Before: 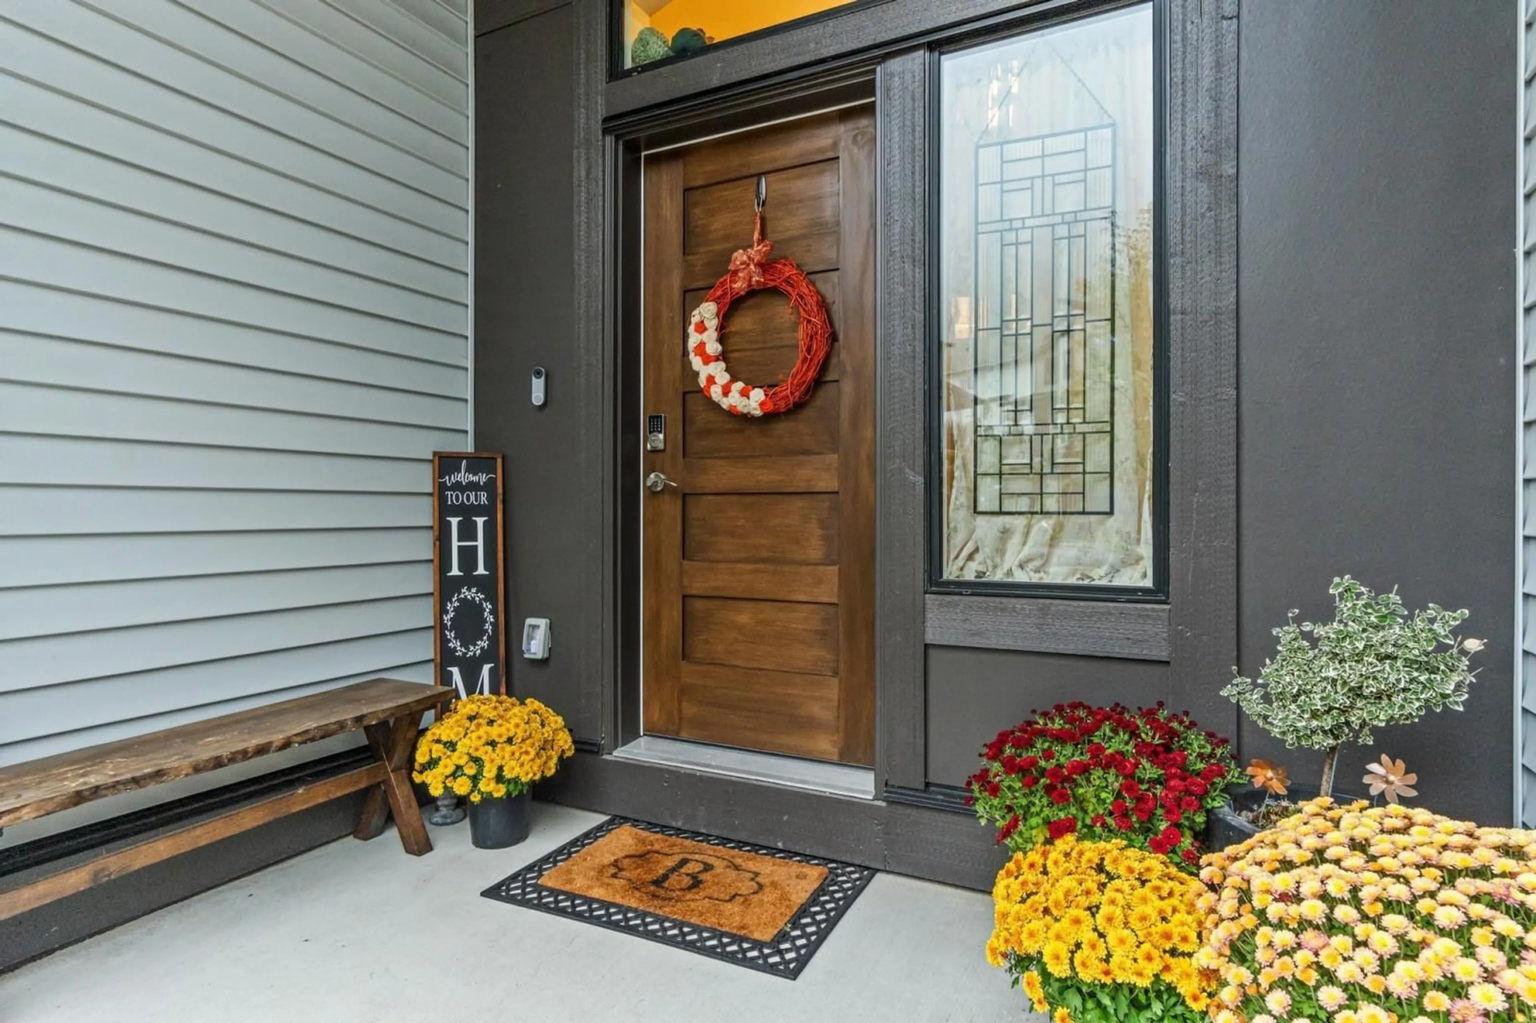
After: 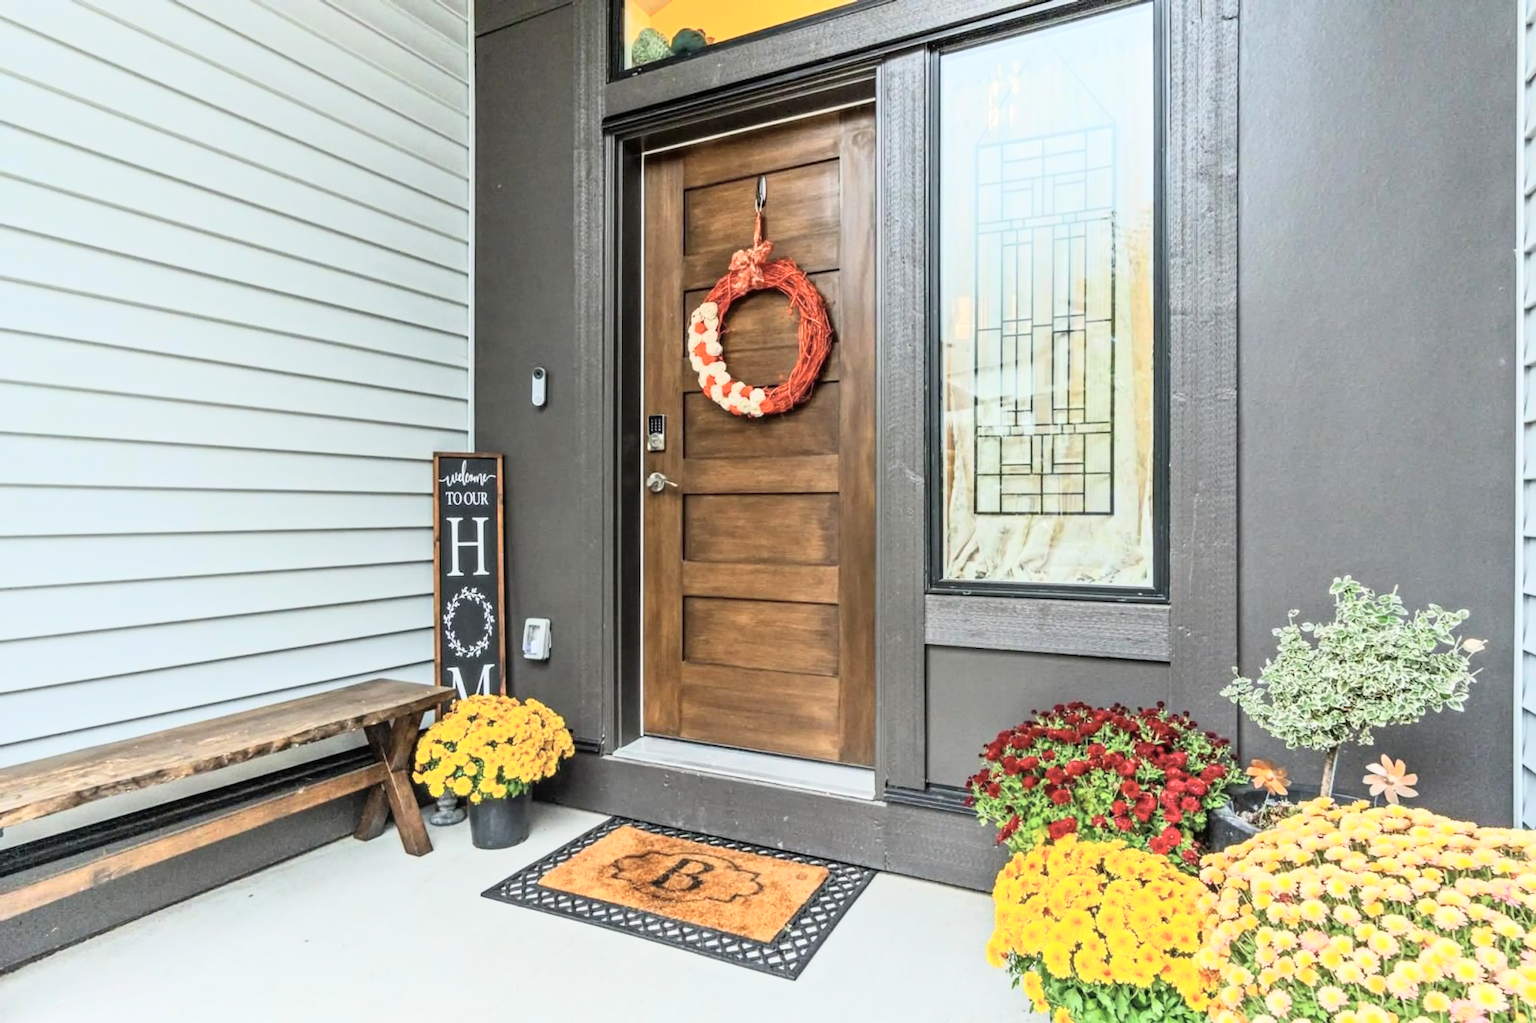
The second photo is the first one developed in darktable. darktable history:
tone curve: curves: ch0 [(0, 0) (0.003, 0.003) (0.011, 0.012) (0.025, 0.028) (0.044, 0.049) (0.069, 0.091) (0.1, 0.144) (0.136, 0.21) (0.177, 0.277) (0.224, 0.352) (0.277, 0.433) (0.335, 0.523) (0.399, 0.613) (0.468, 0.702) (0.543, 0.79) (0.623, 0.867) (0.709, 0.916) (0.801, 0.946) (0.898, 0.972) (1, 1)], color space Lab, independent channels, preserve colors none
levels: levels [0, 0.498, 1]
